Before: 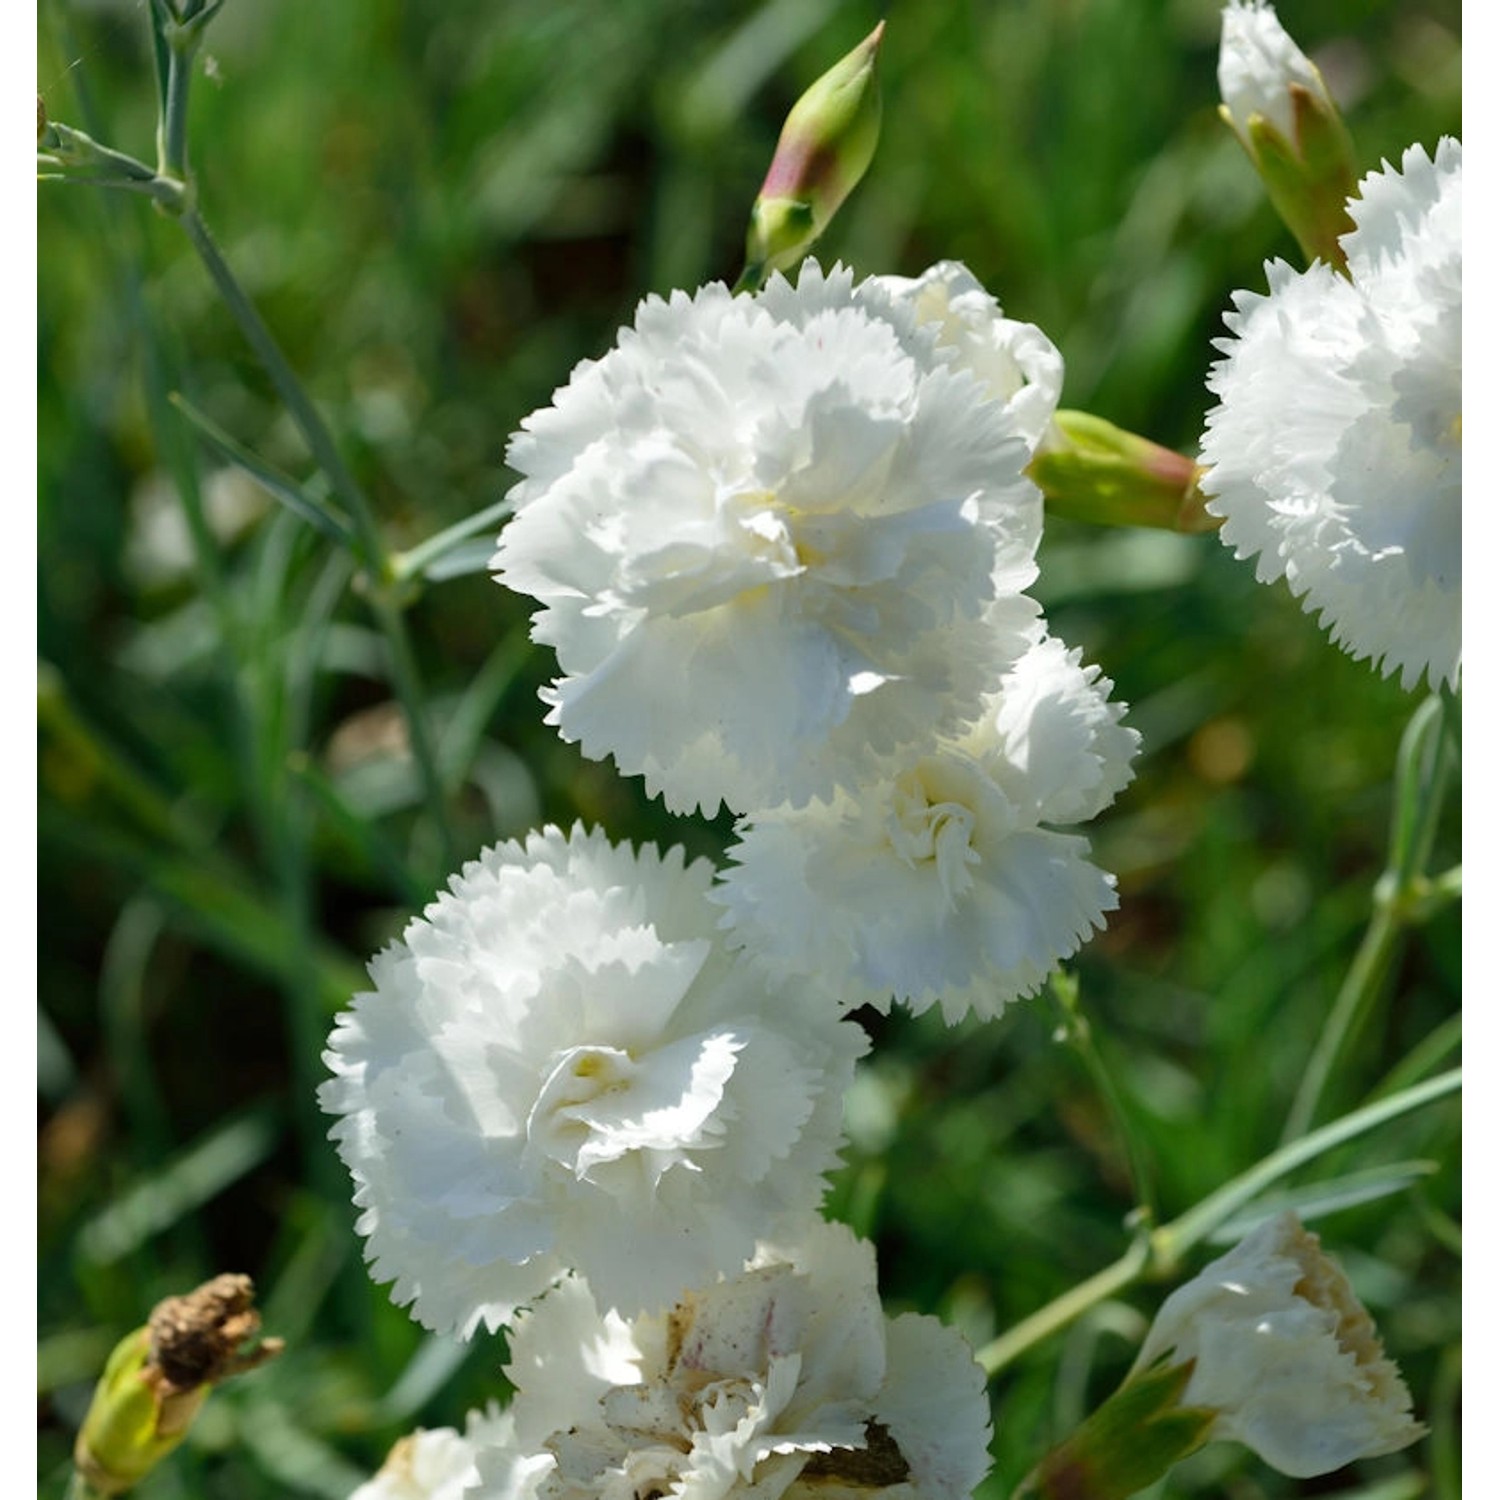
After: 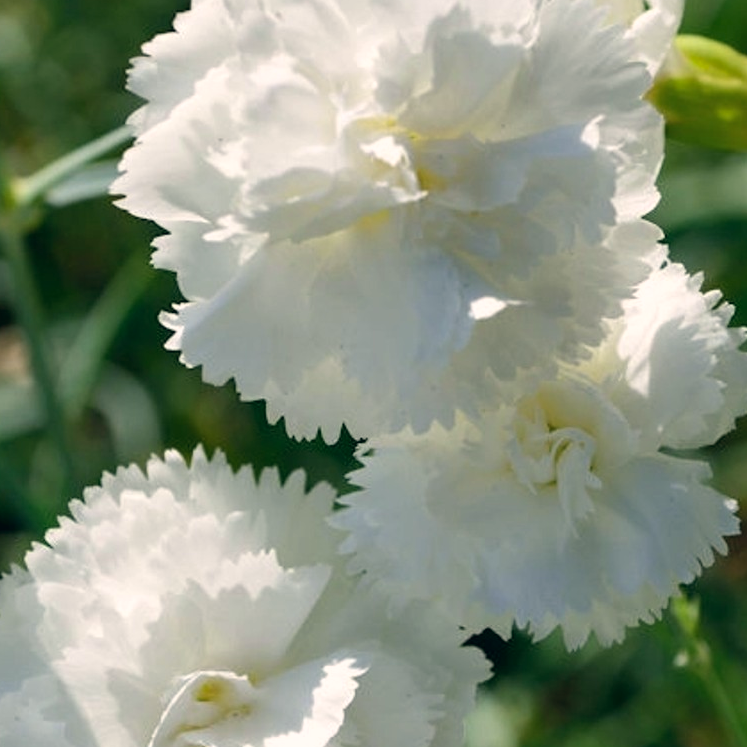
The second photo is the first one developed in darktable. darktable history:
crop: left 25.306%, top 25.041%, right 24.861%, bottom 25.092%
color correction: highlights a* 5.42, highlights b* 5.33, shadows a* -4.16, shadows b* -5.03
